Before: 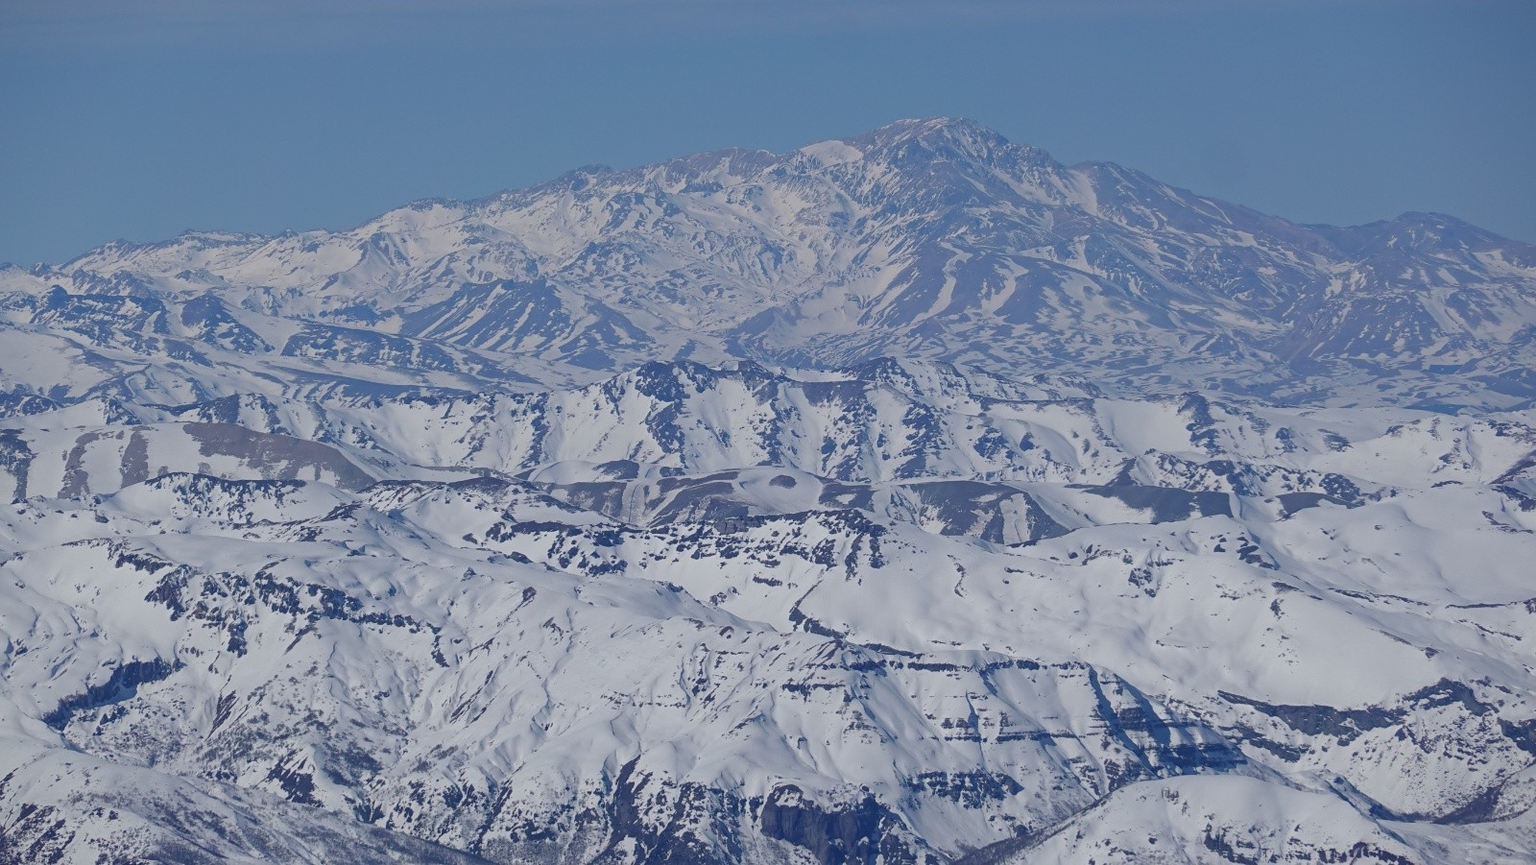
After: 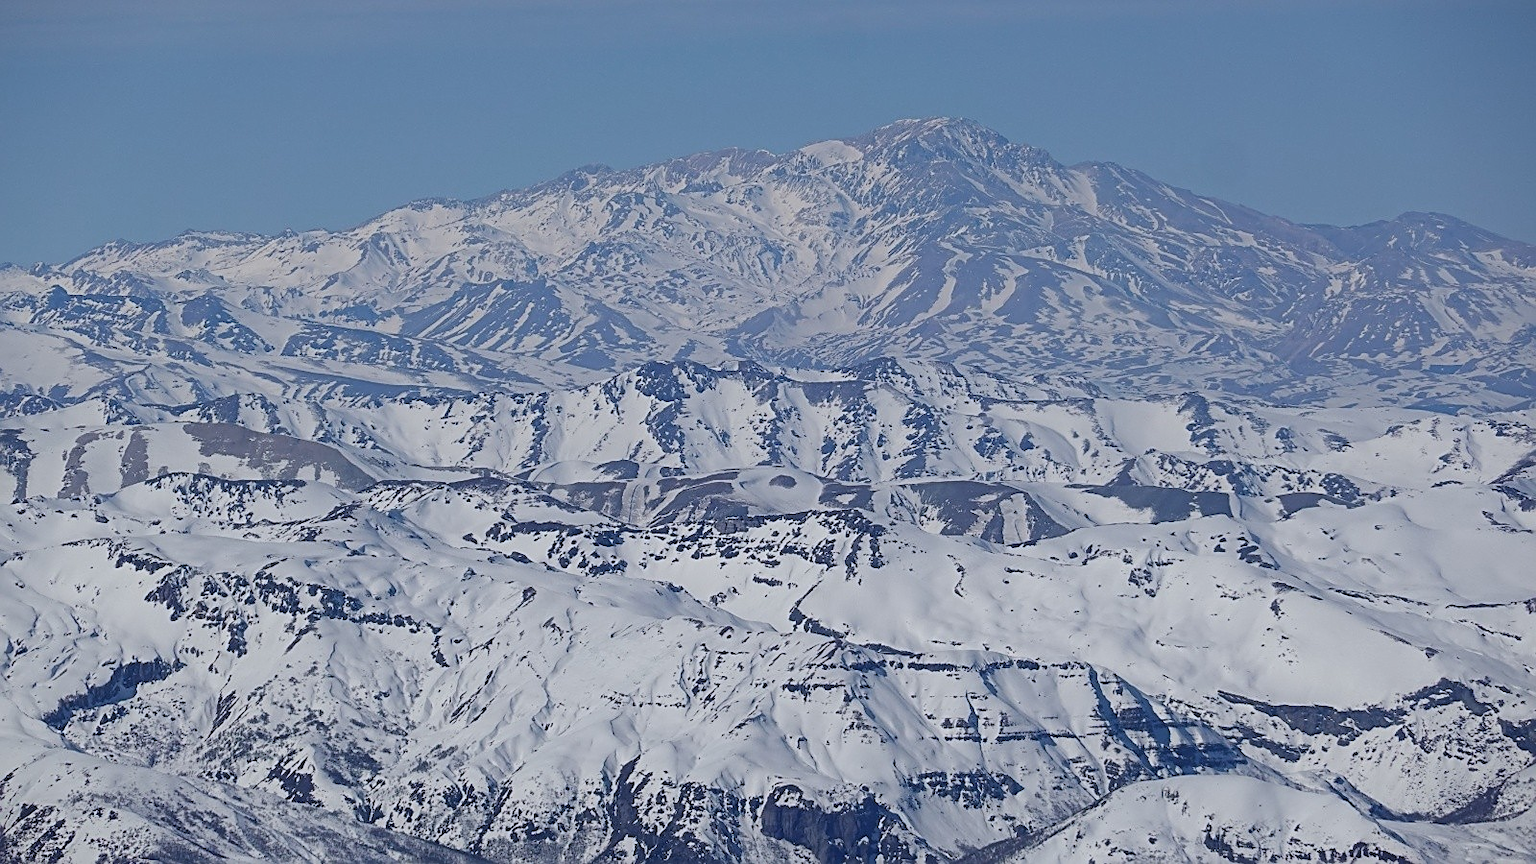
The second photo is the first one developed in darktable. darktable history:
sharpen: on, module defaults
filmic rgb: black relative exposure -8.06 EV, white relative exposure 3 EV, hardness 5.42, contrast 1.266, color science v6 (2022)
